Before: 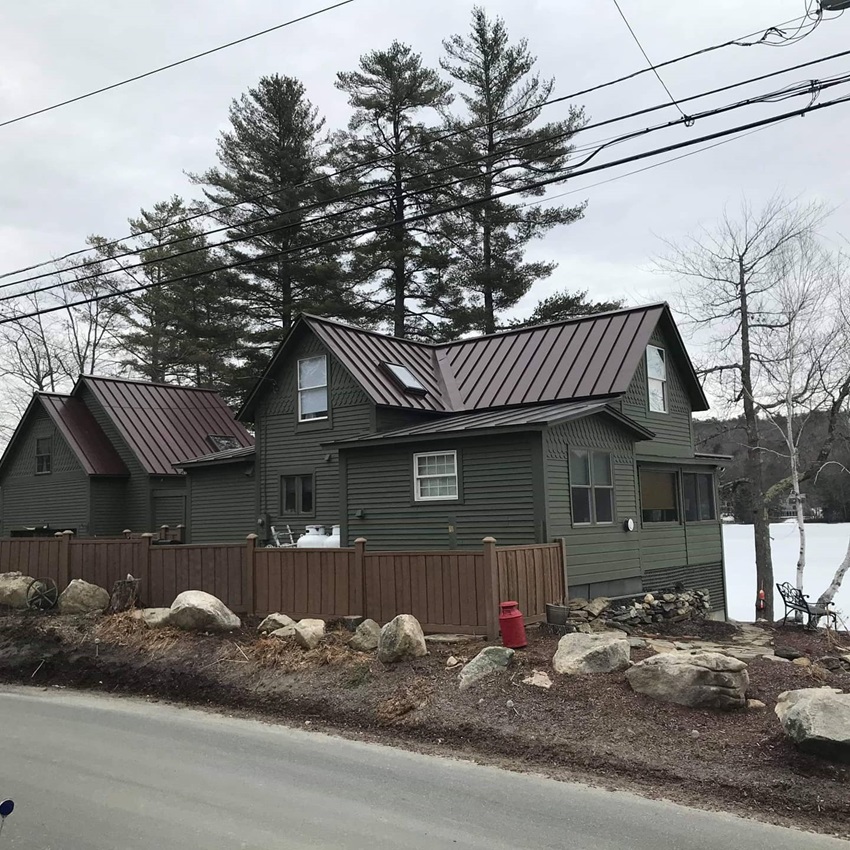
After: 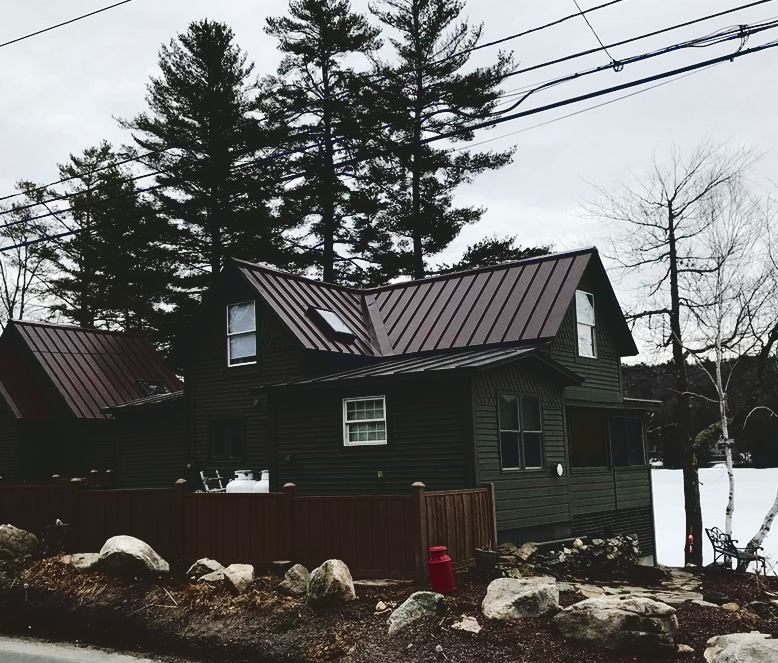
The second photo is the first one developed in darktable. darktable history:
tone curve: curves: ch0 [(0, 0) (0.003, 0.018) (0.011, 0.021) (0.025, 0.028) (0.044, 0.039) (0.069, 0.05) (0.1, 0.06) (0.136, 0.081) (0.177, 0.117) (0.224, 0.161) (0.277, 0.226) (0.335, 0.315) (0.399, 0.421) (0.468, 0.53) (0.543, 0.627) (0.623, 0.726) (0.709, 0.789) (0.801, 0.859) (0.898, 0.924) (1, 1)], preserve colors none
crop: left 8.45%, top 6.553%, bottom 15.33%
base curve: curves: ch0 [(0, 0.02) (0.083, 0.036) (1, 1)]
